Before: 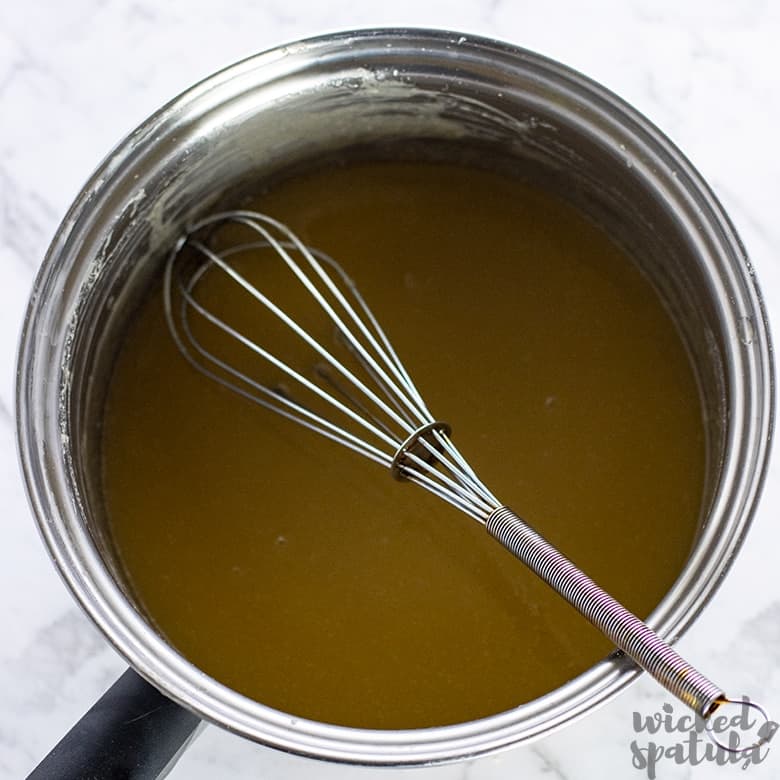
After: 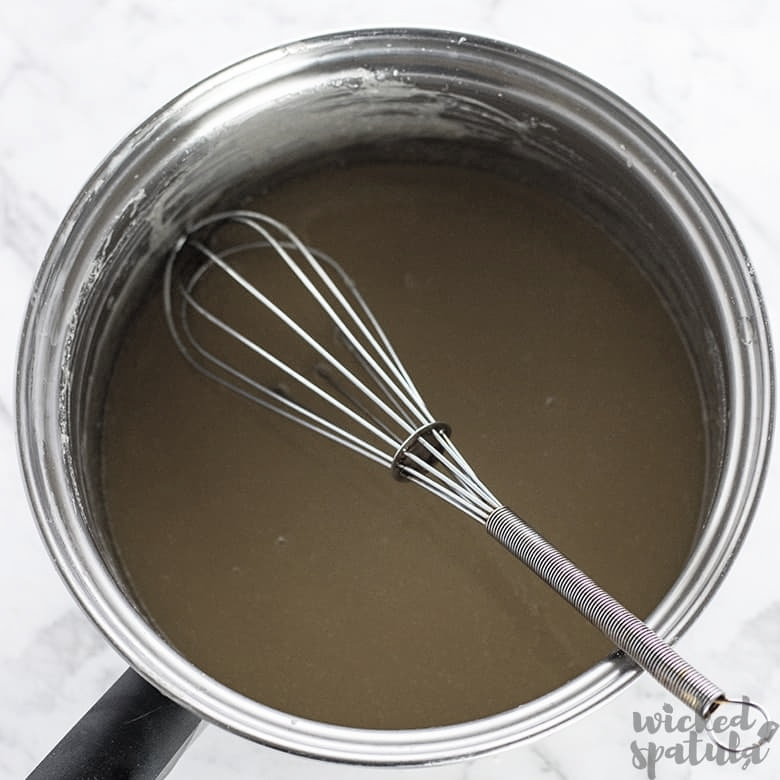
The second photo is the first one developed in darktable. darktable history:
color correction: highlights b* -0.023, saturation 0.335
contrast equalizer: octaves 7, y [[0.5, 0.488, 0.462, 0.461, 0.491, 0.5], [0.5 ×6], [0.5 ×6], [0 ×6], [0 ×6]], mix 0.319
contrast brightness saturation: contrast 0.072, brightness 0.08, saturation 0.178
